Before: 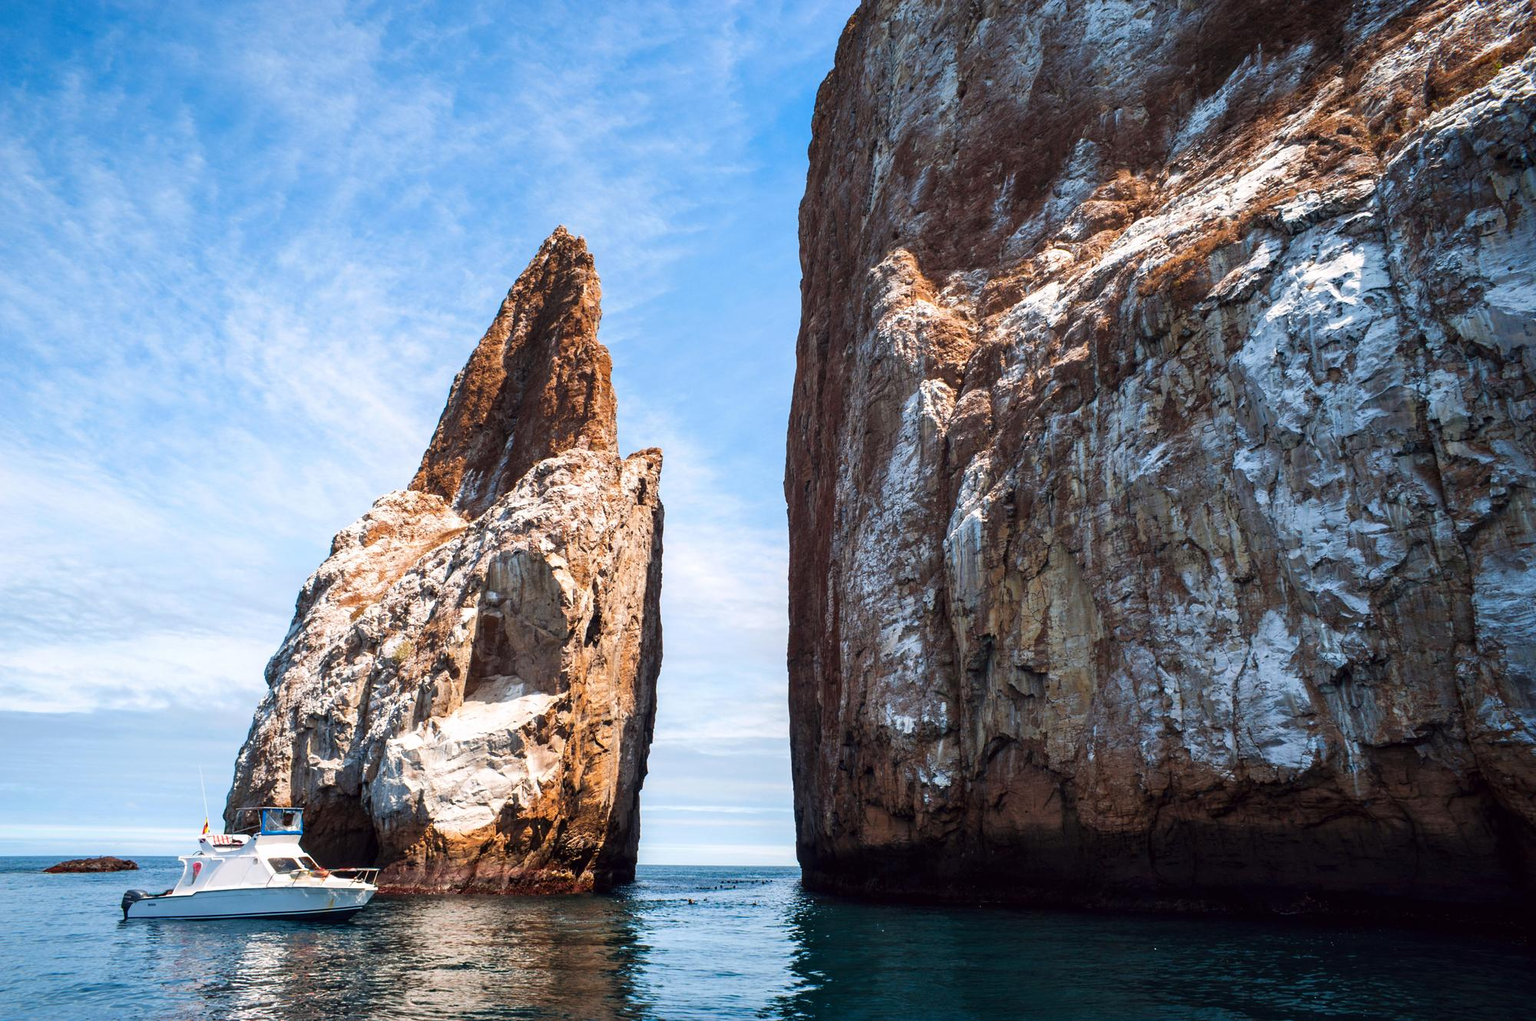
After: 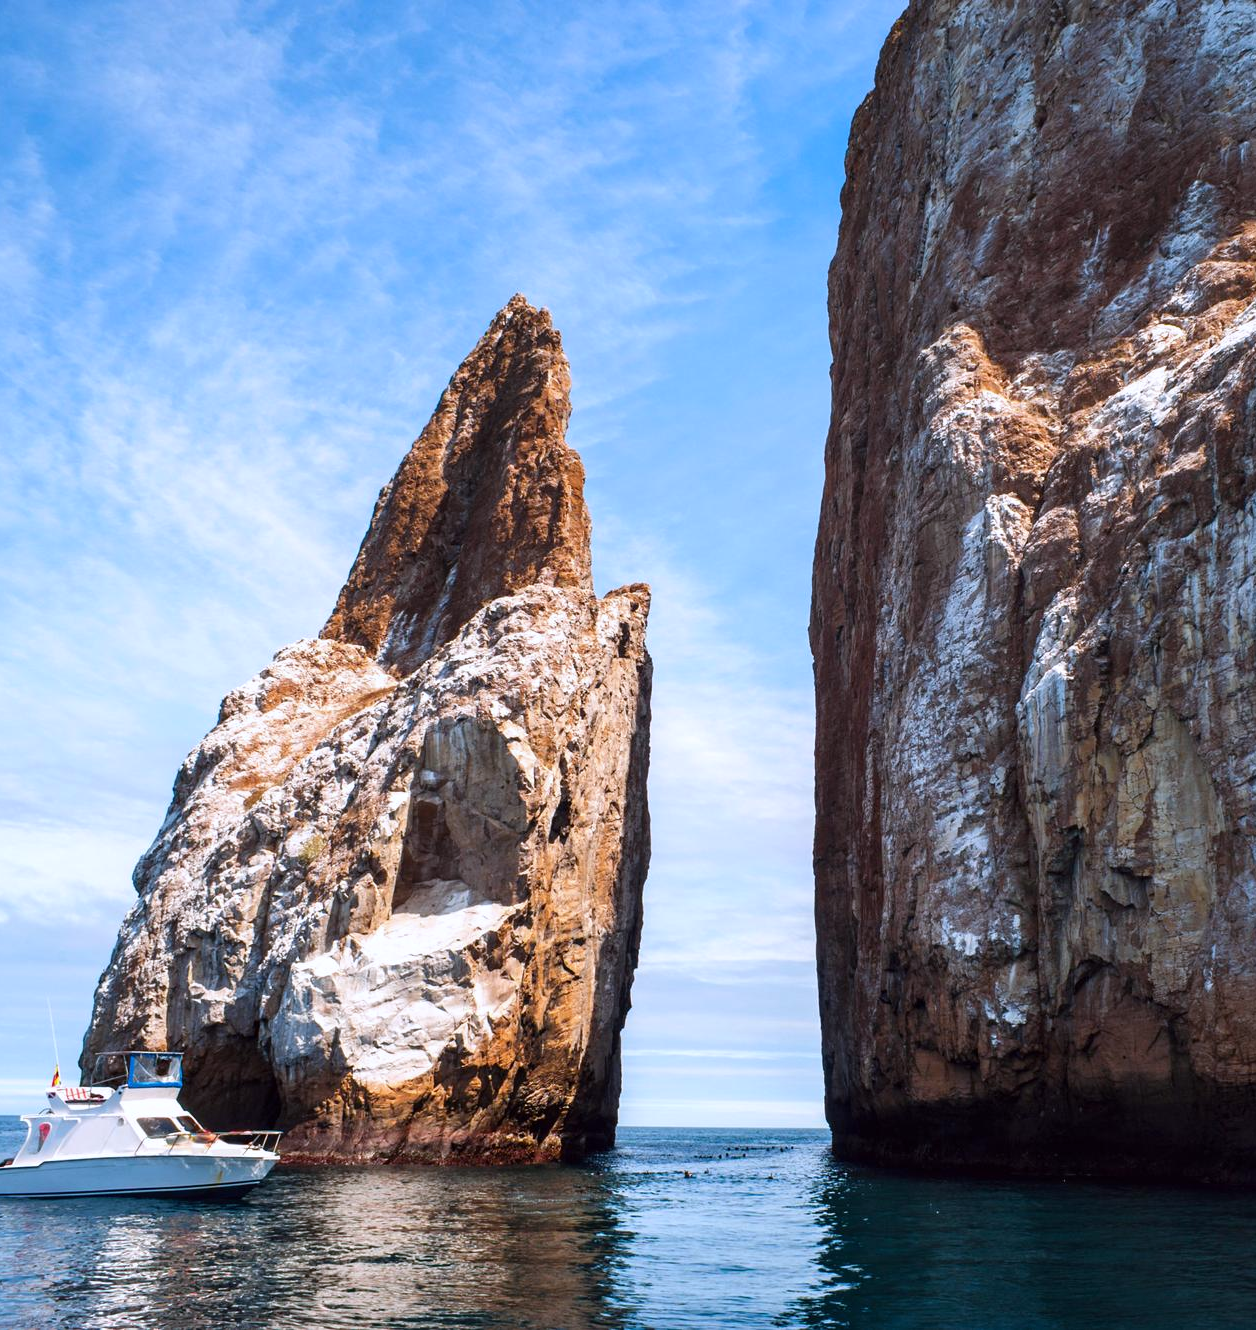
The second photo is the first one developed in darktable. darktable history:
crop: left 10.644%, right 26.528%
white balance: red 0.984, blue 1.059
